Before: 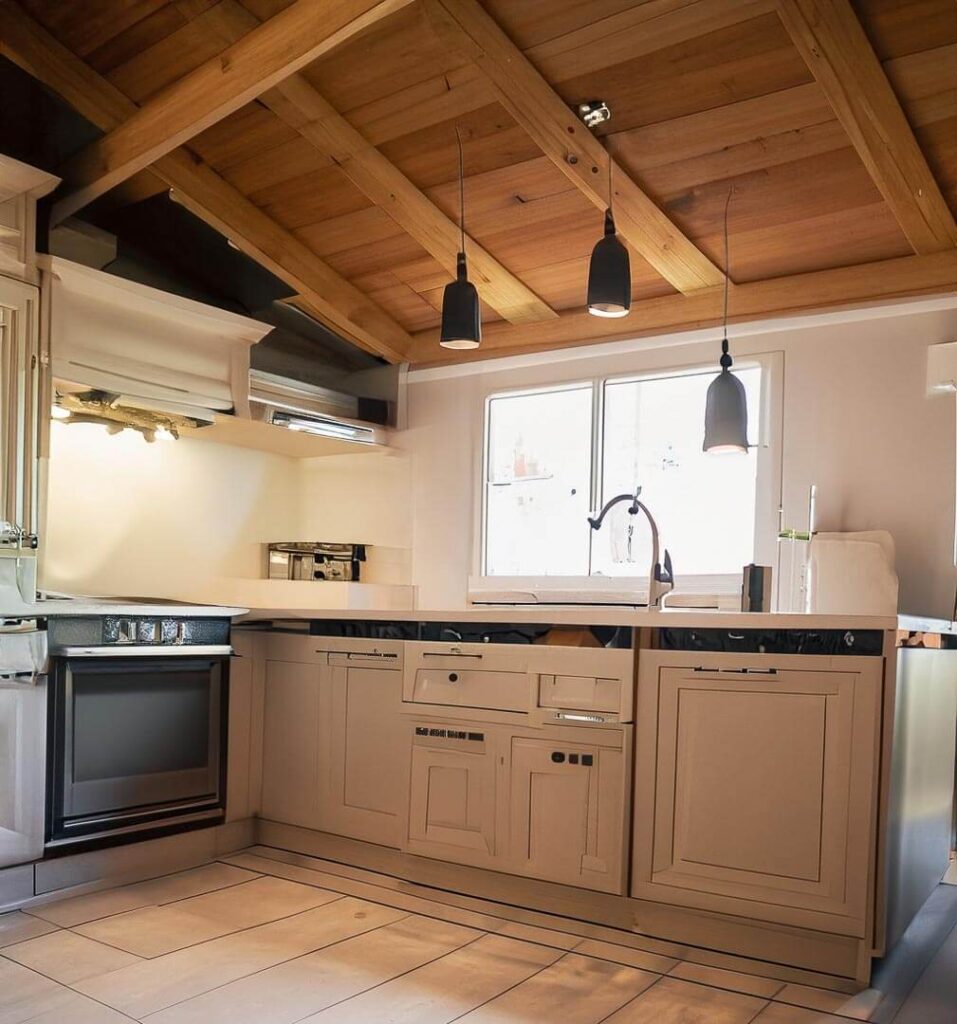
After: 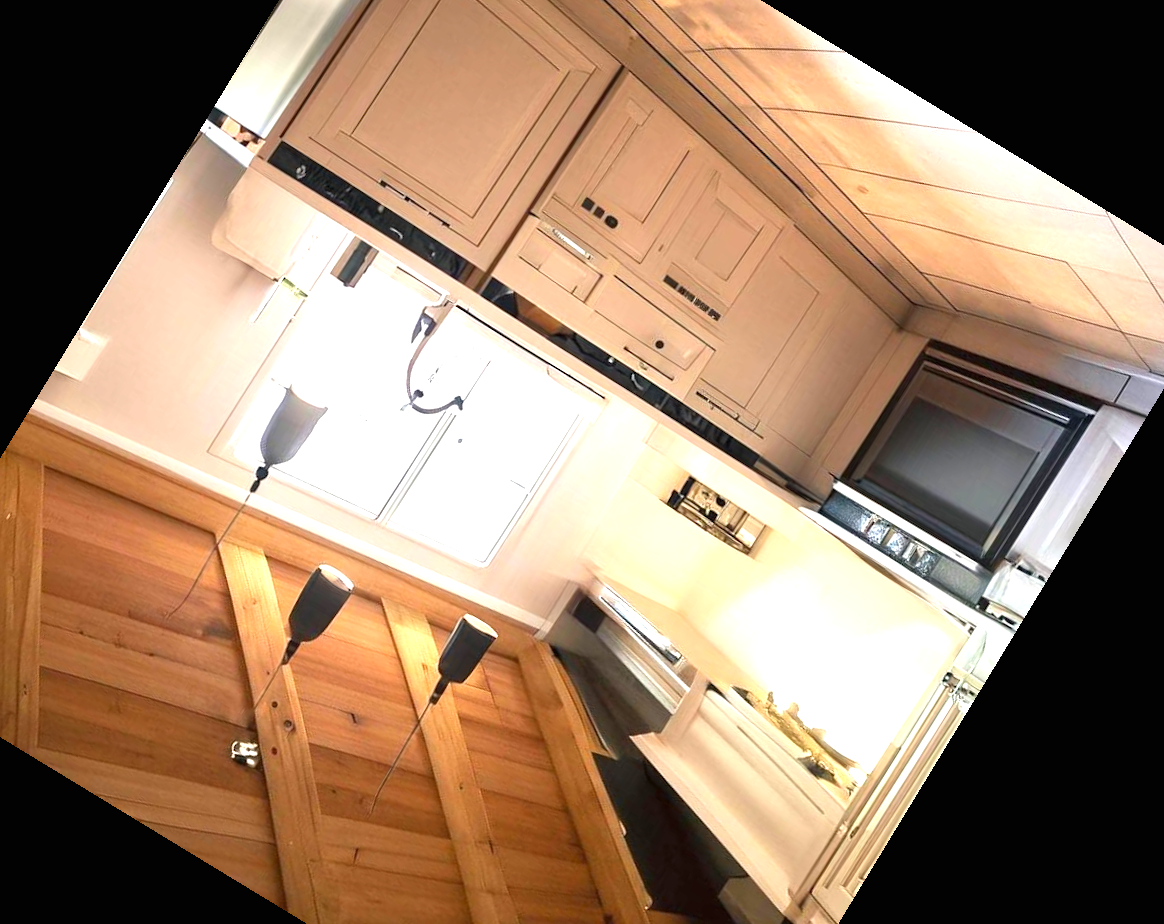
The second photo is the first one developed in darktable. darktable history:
crop and rotate: angle 148.68°, left 9.111%, top 15.603%, right 4.588%, bottom 17.041%
exposure: black level correction 0, exposure 1.1 EV, compensate exposure bias true, compensate highlight preservation false
